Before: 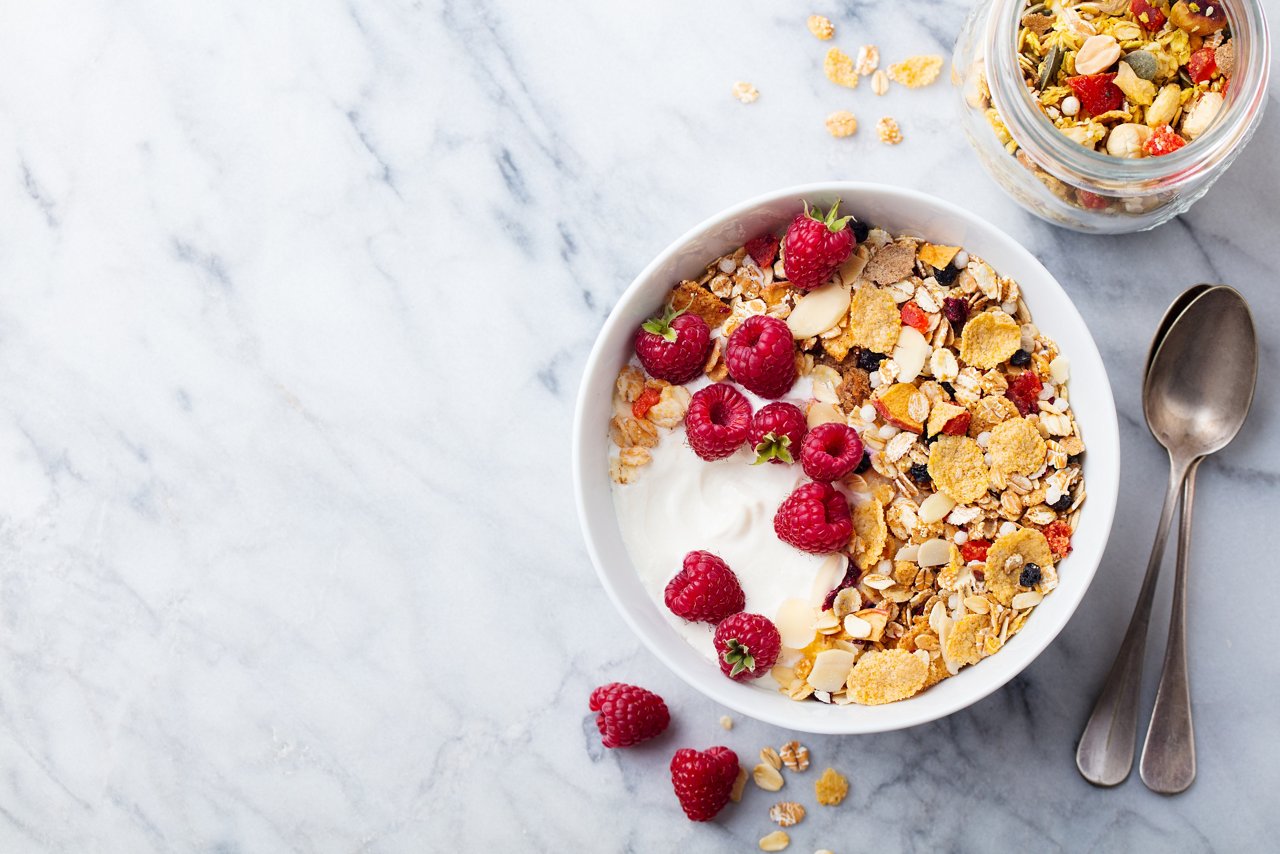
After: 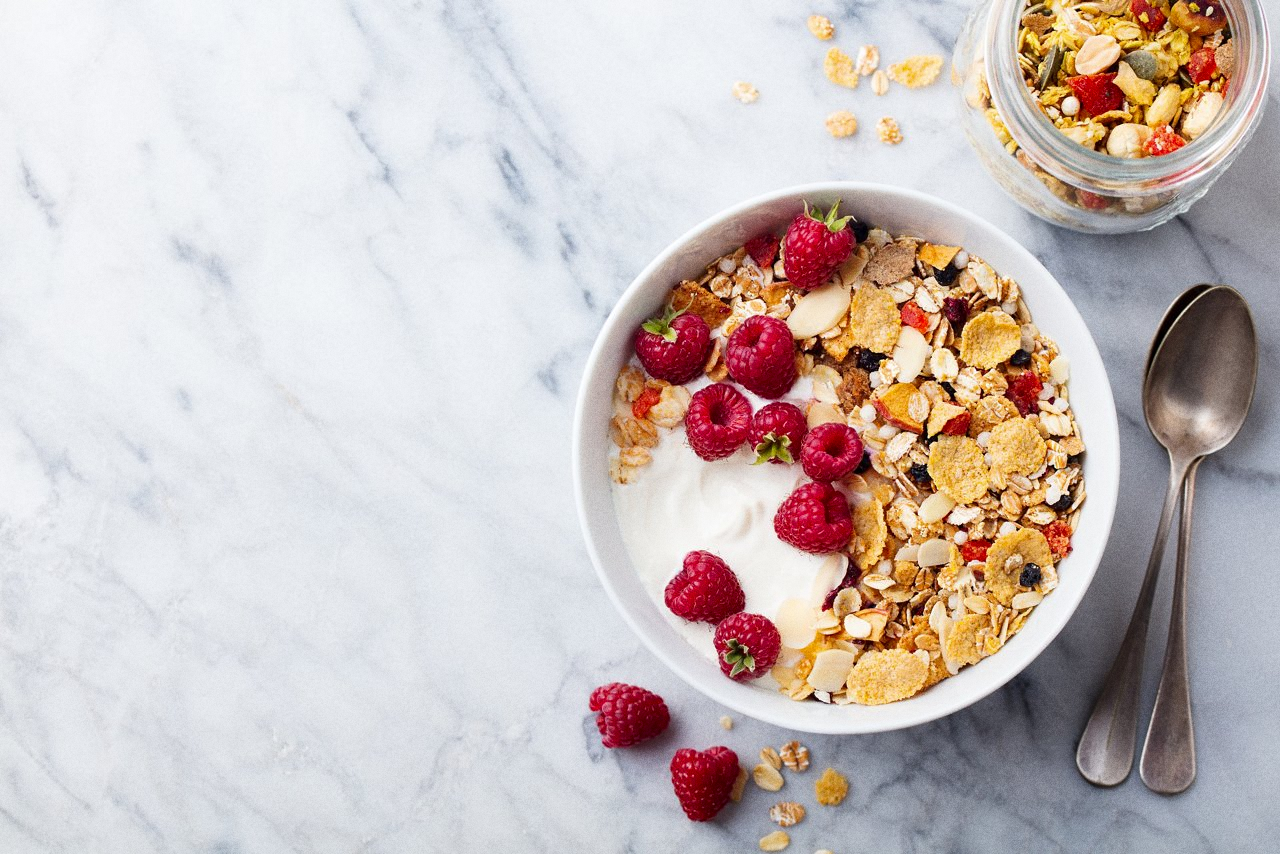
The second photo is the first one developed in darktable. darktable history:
grain: on, module defaults
contrast brightness saturation: contrast 0.03, brightness -0.04
